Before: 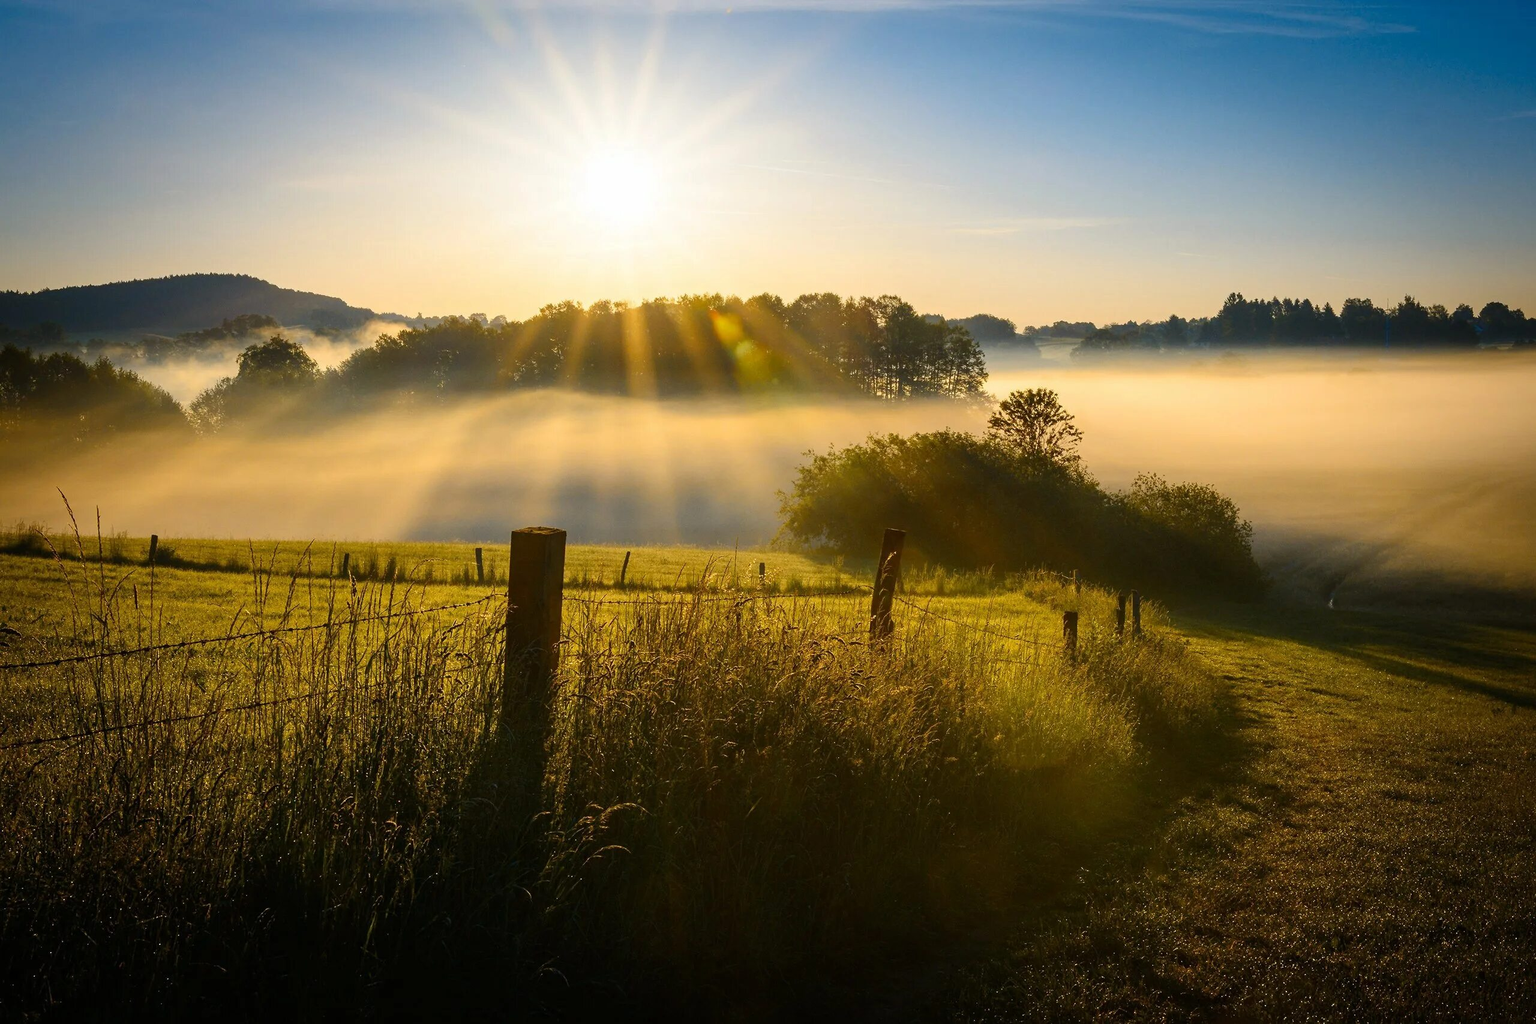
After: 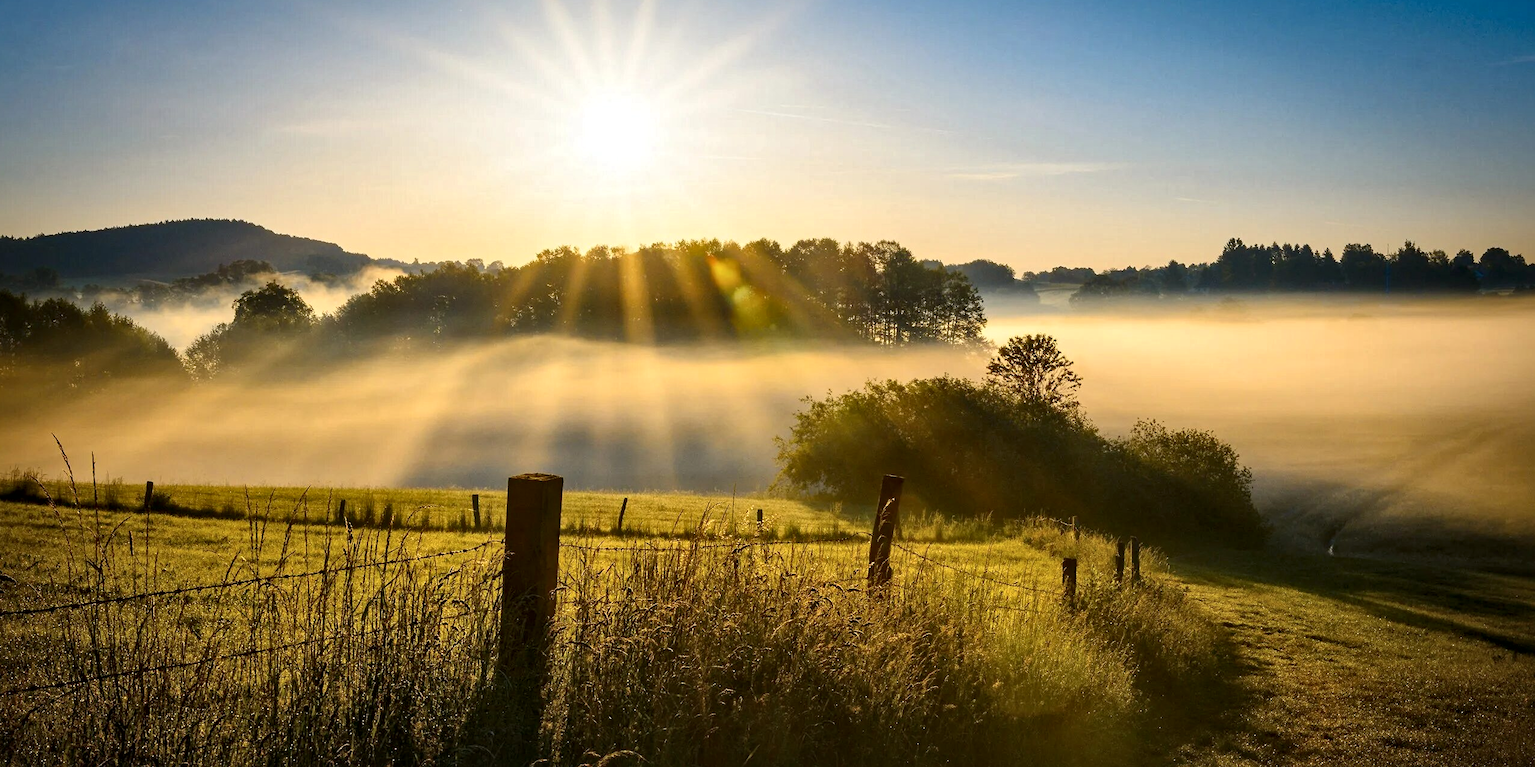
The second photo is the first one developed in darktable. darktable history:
crop: left 0.387%, top 5.469%, bottom 19.809%
local contrast: mode bilateral grid, contrast 25, coarseness 47, detail 151%, midtone range 0.2
